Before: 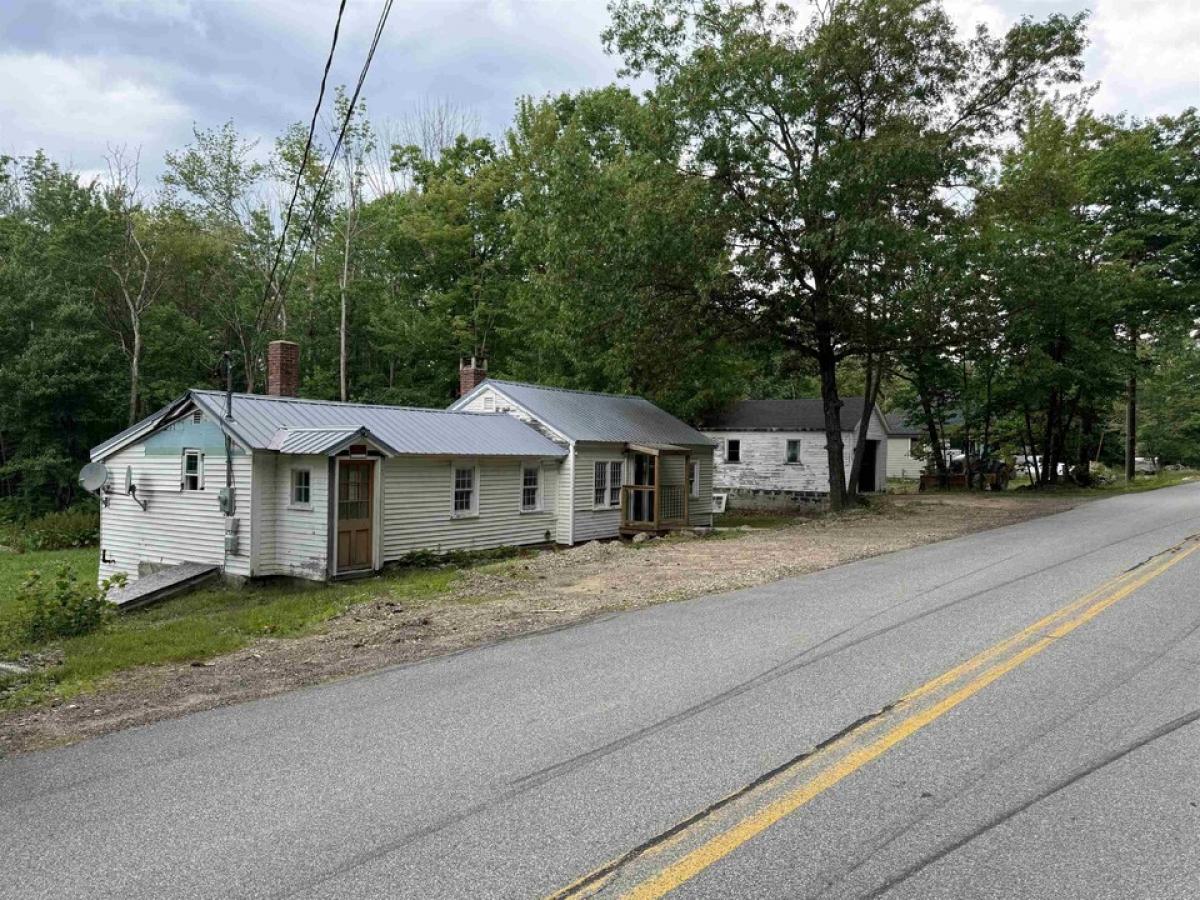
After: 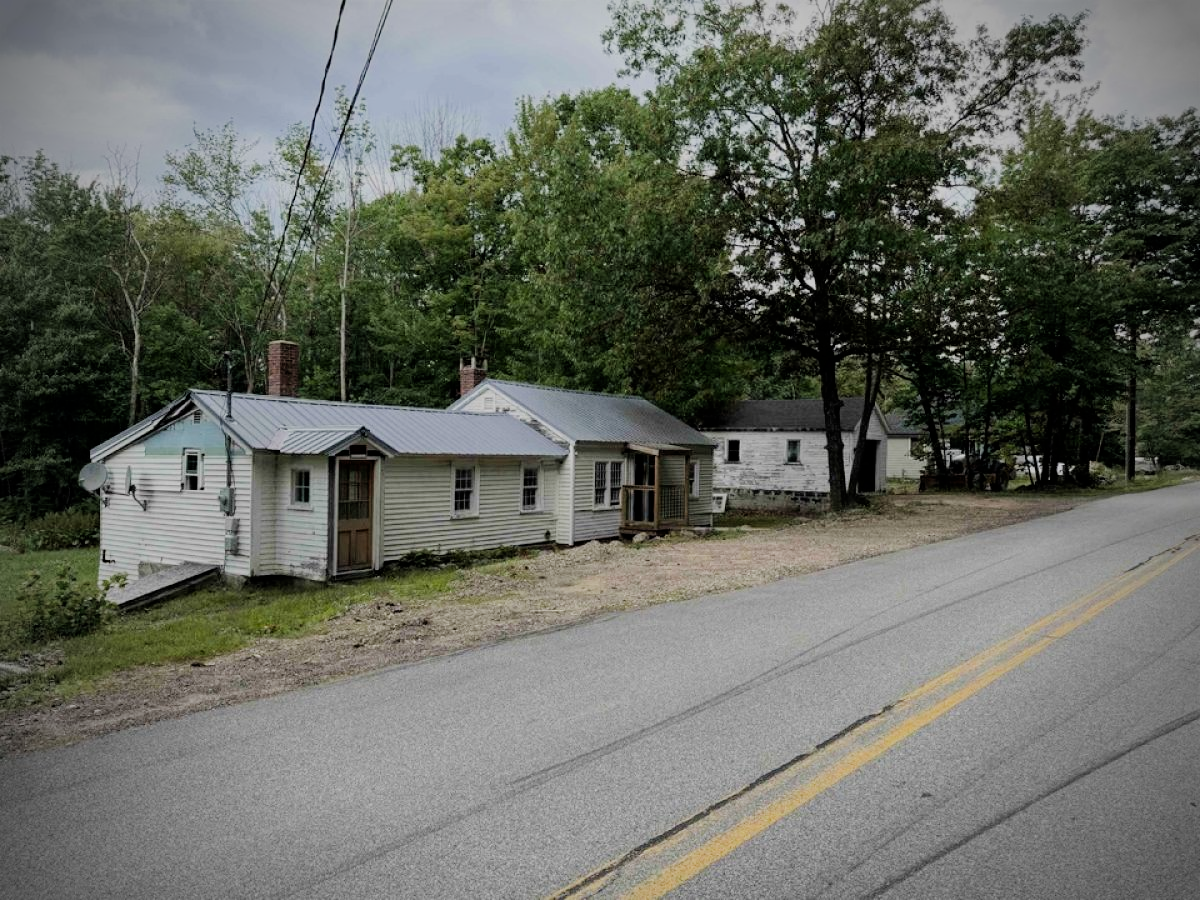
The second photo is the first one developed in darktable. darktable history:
filmic rgb: black relative exposure -6.98 EV, white relative exposure 5.63 EV, hardness 2.86
vignetting: fall-off start 75%, brightness -0.692, width/height ratio 1.084
